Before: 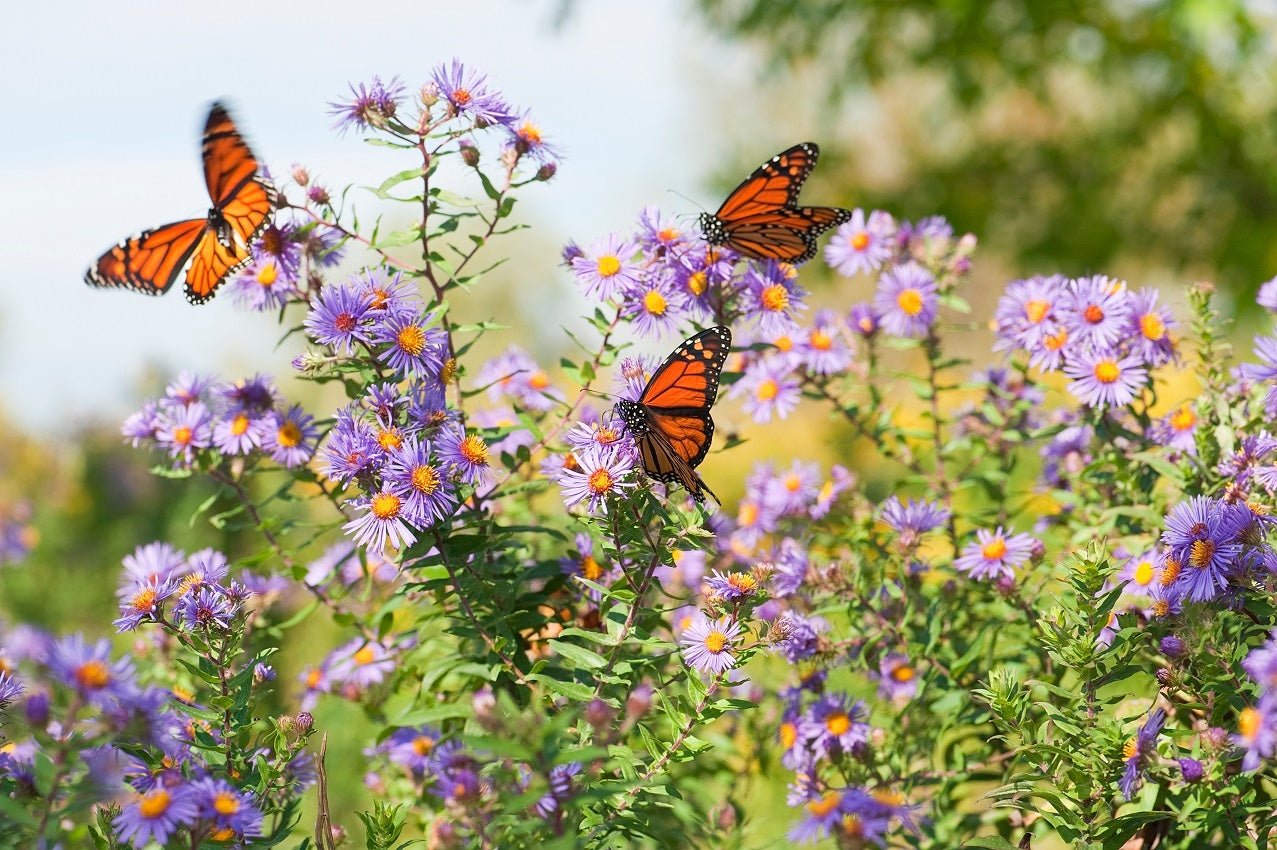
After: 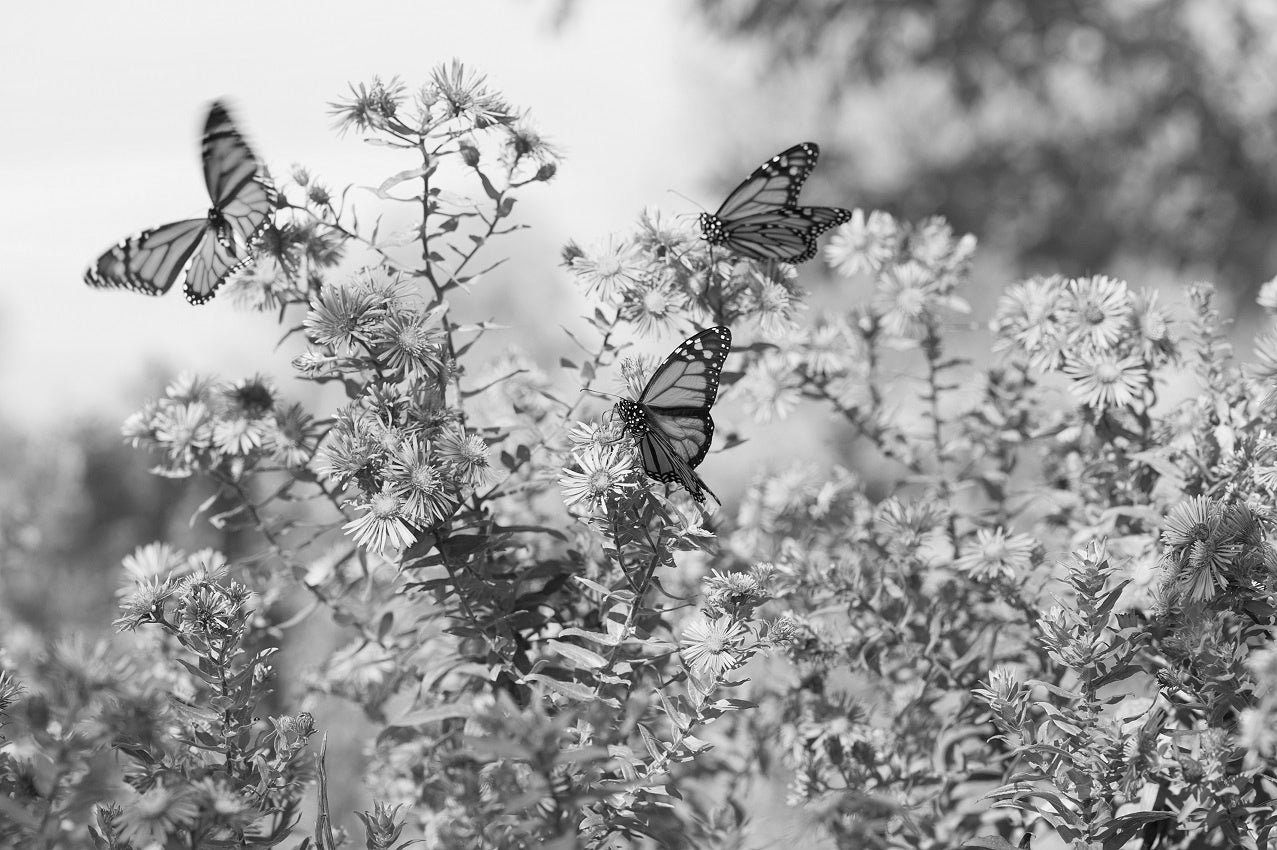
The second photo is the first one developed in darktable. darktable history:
white balance: red 1.138, green 0.996, blue 0.812
color balance rgb: shadows lift › chroma 5.41%, shadows lift › hue 240°, highlights gain › chroma 3.74%, highlights gain › hue 60°, saturation formula JzAzBz (2021)
monochrome: on, module defaults
